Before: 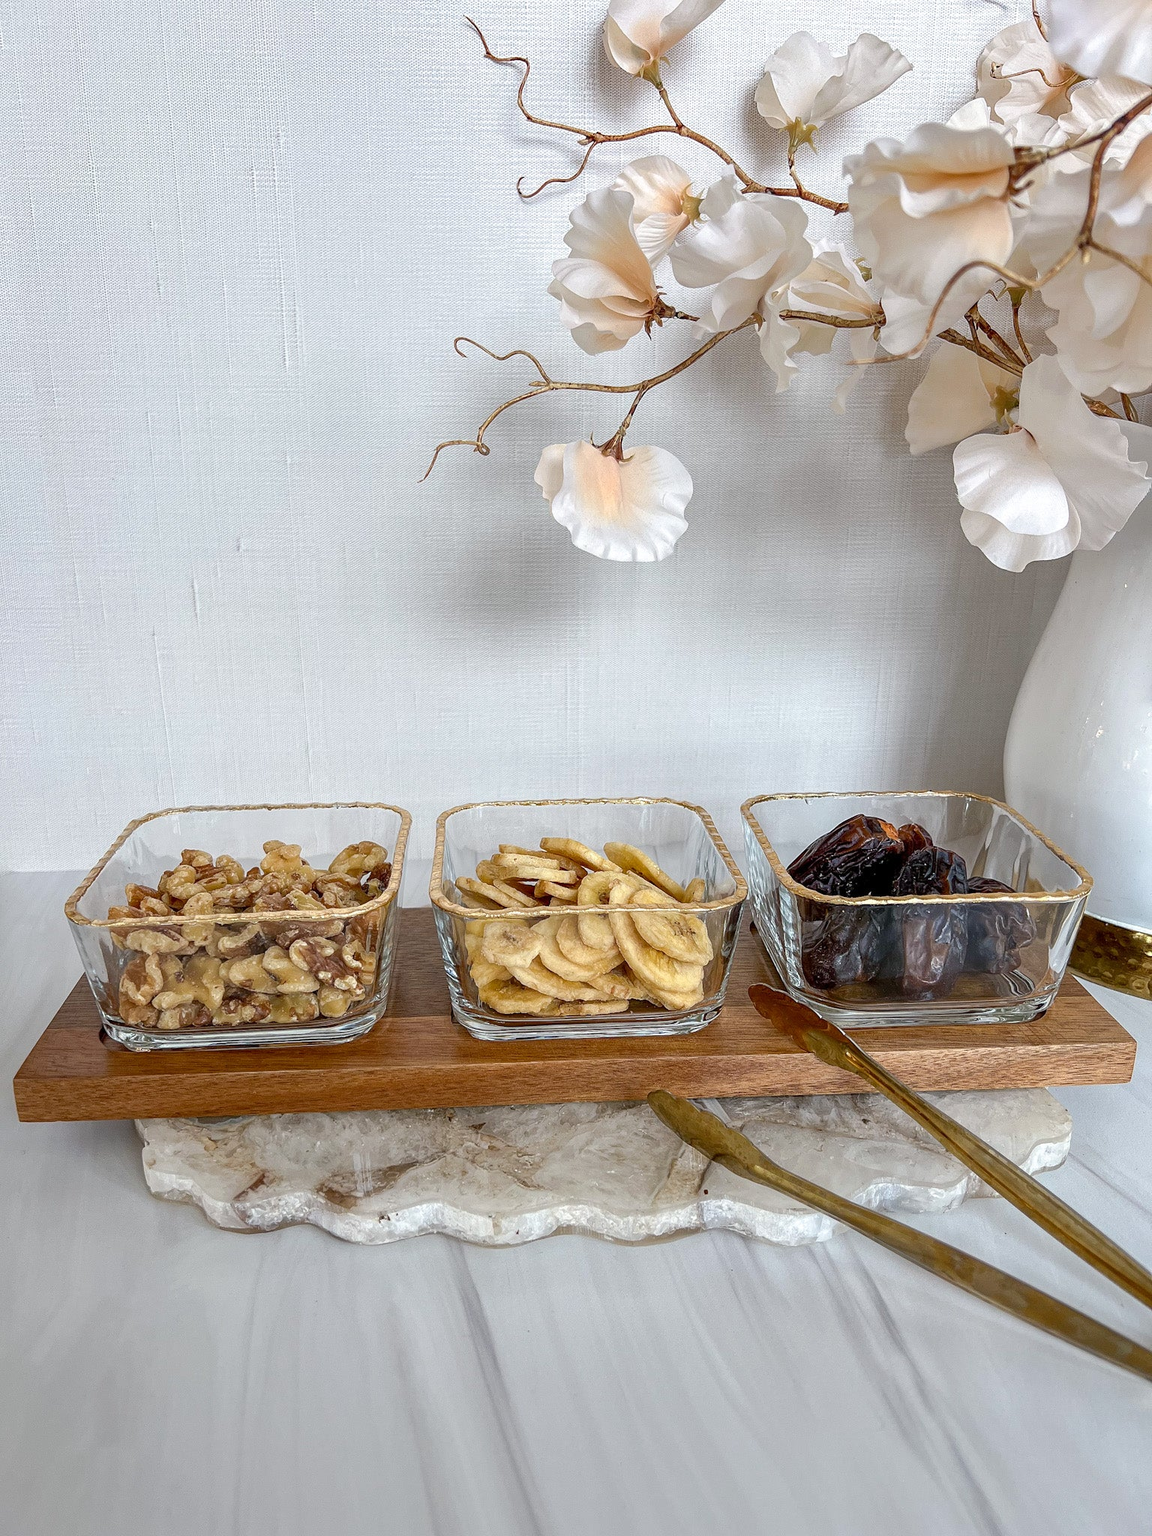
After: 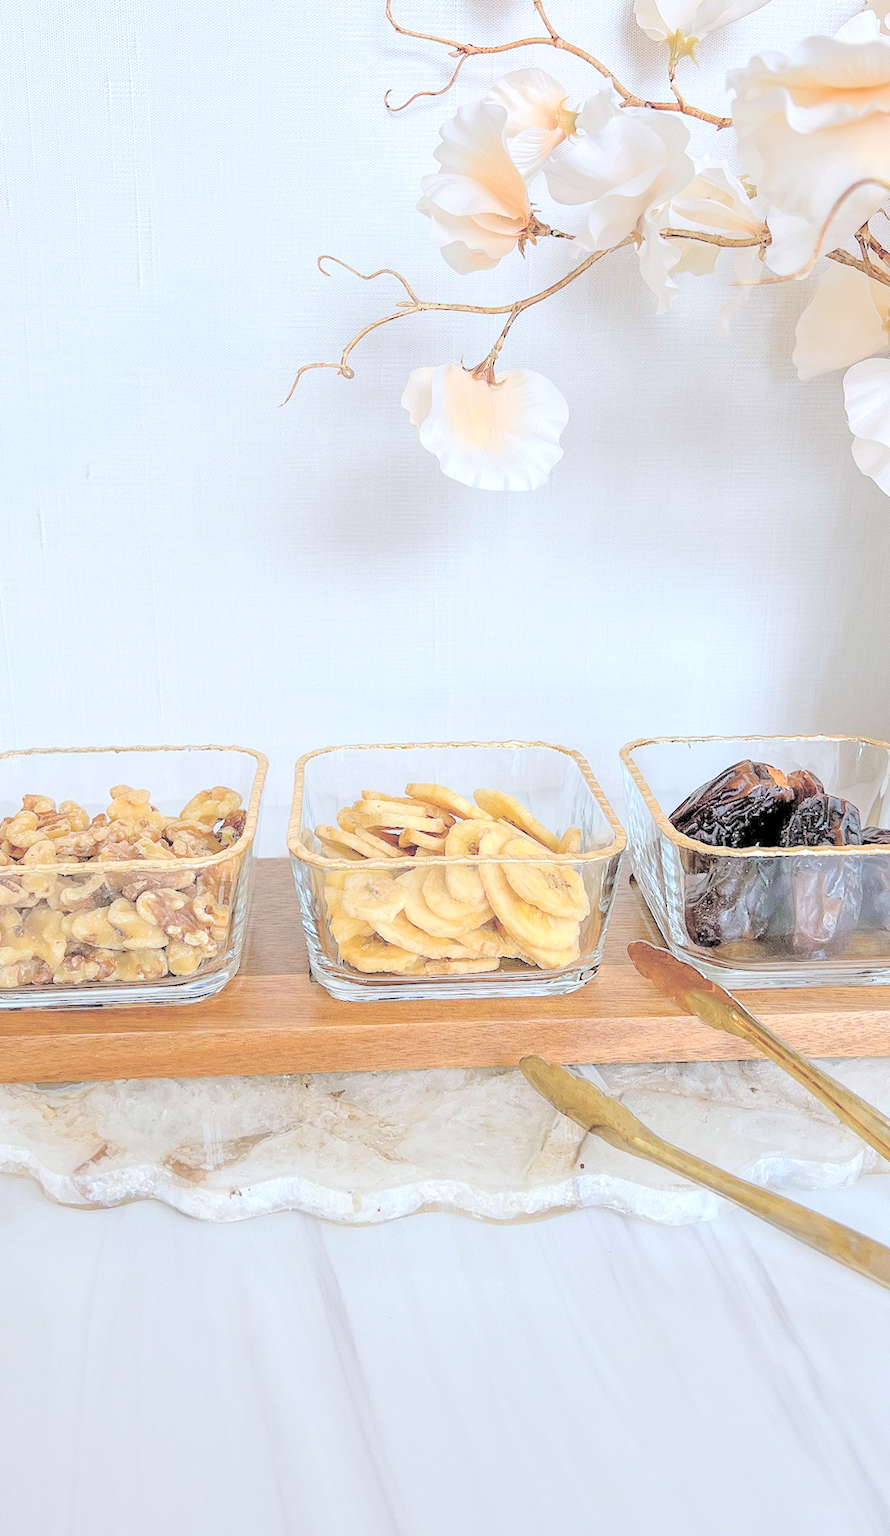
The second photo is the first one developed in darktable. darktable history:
white balance: red 0.974, blue 1.044
contrast brightness saturation: brightness 1
exposure: black level correction 0.001, exposure 0.014 EV, compensate highlight preservation false
rotate and perspective: rotation 0.226°, lens shift (vertical) -0.042, crop left 0.023, crop right 0.982, crop top 0.006, crop bottom 0.994
crop and rotate: left 13.15%, top 5.251%, right 12.609%
